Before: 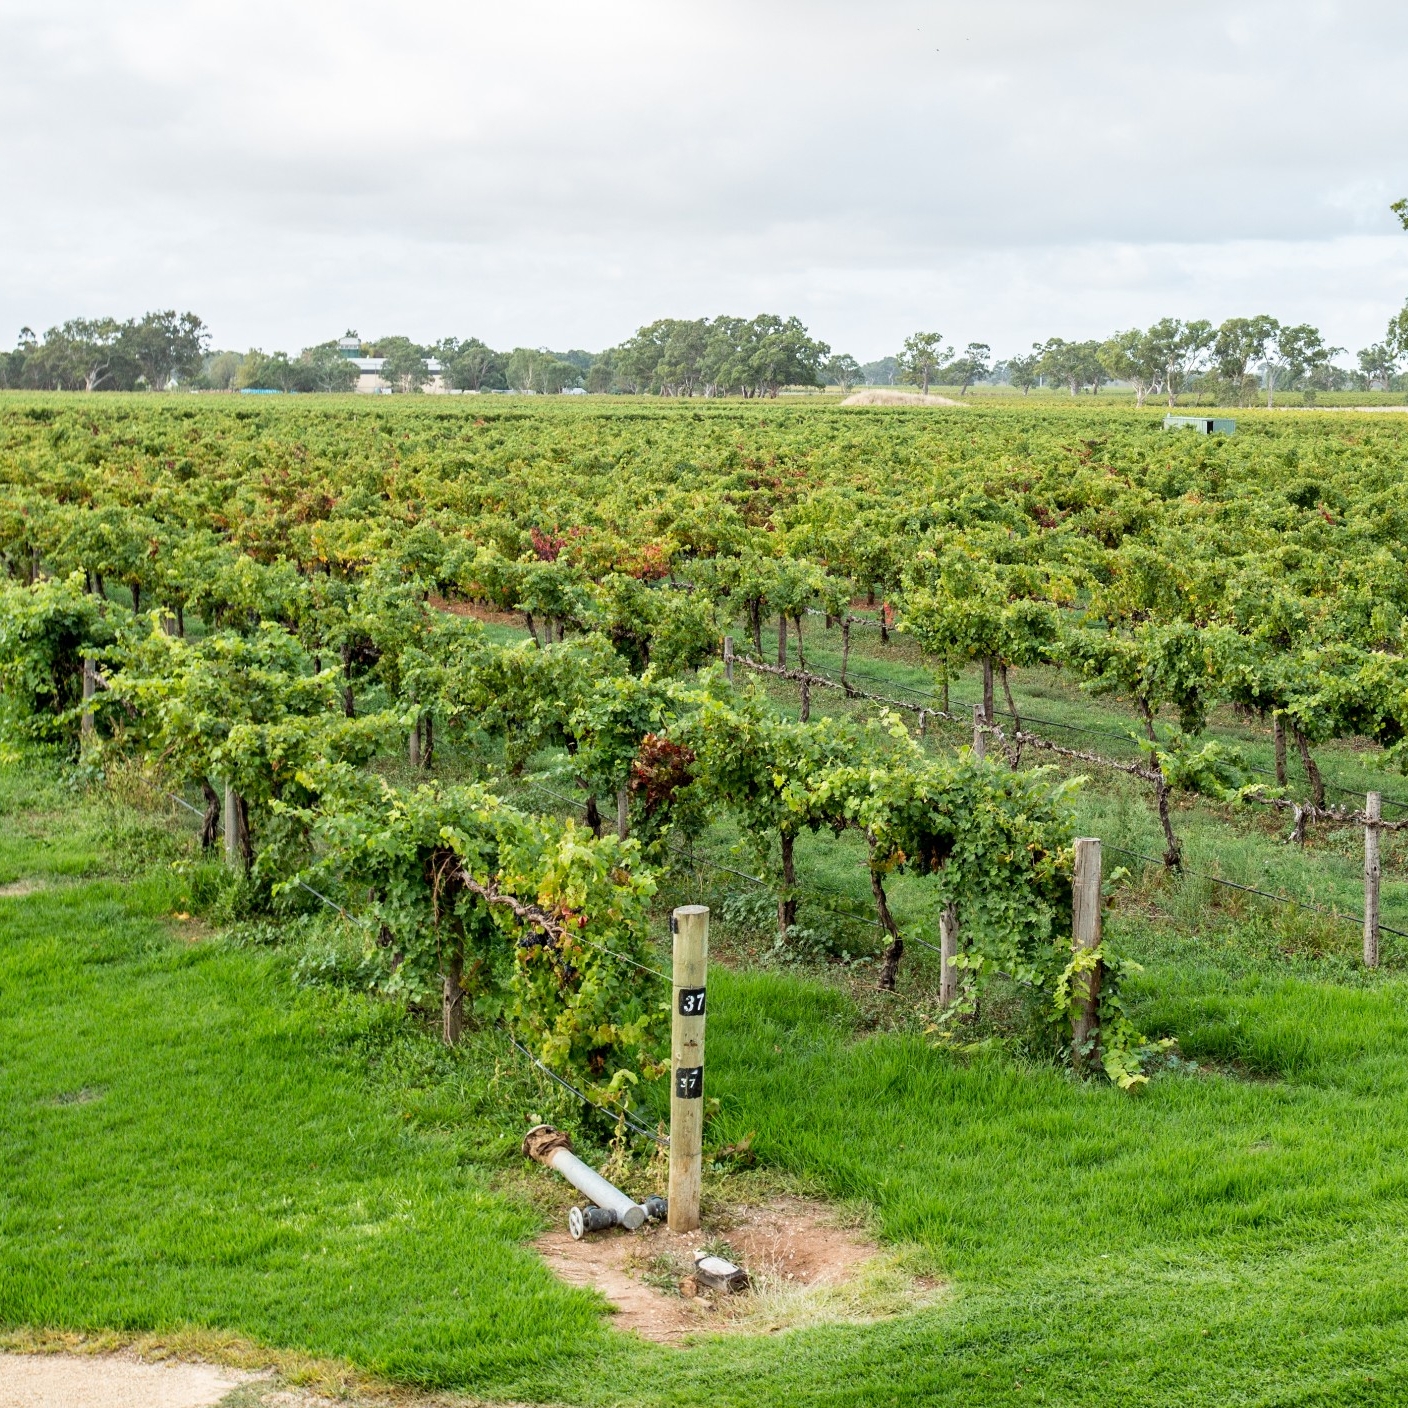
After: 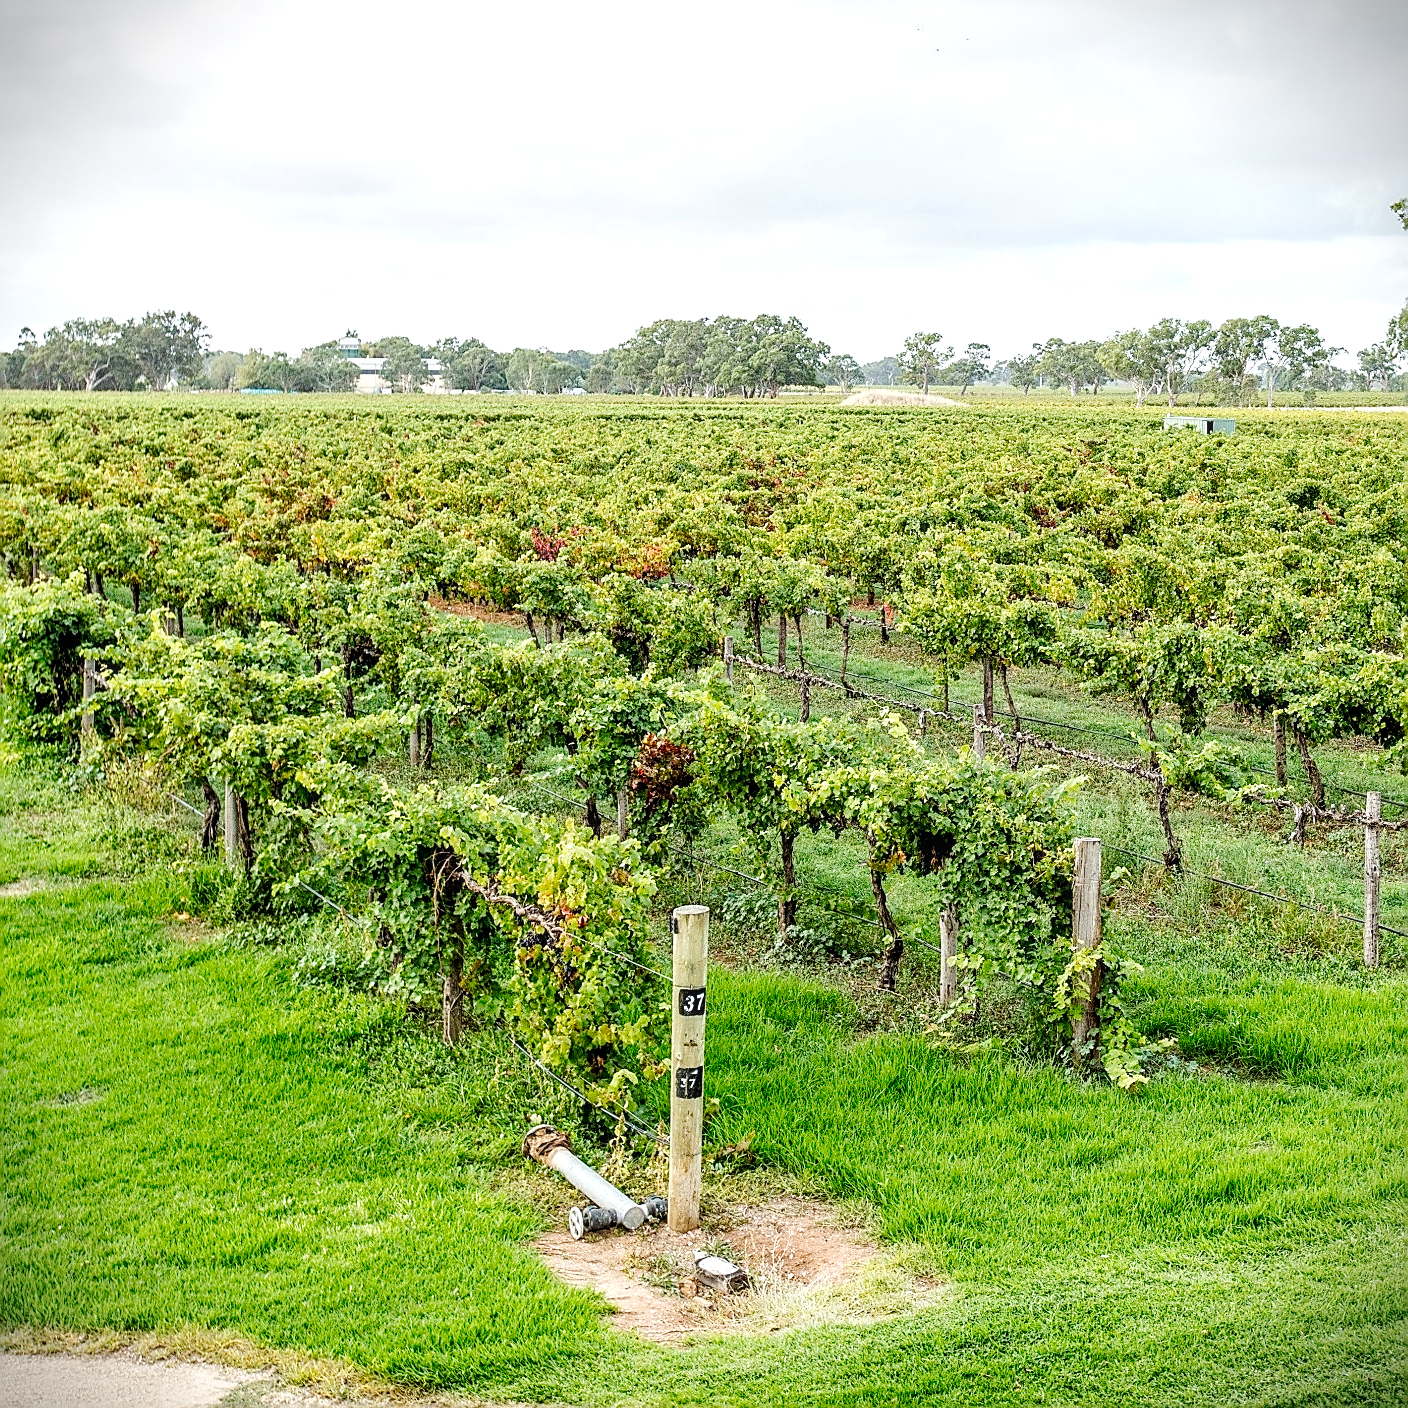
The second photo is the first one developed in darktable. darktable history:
local contrast: on, module defaults
exposure: exposure 0.298 EV, compensate highlight preservation false
tone curve: curves: ch0 [(0, 0) (0.037, 0.011) (0.131, 0.108) (0.279, 0.279) (0.476, 0.554) (0.617, 0.693) (0.704, 0.77) (0.813, 0.852) (0.916, 0.924) (1, 0.993)]; ch1 [(0, 0) (0.318, 0.278) (0.444, 0.427) (0.493, 0.492) (0.508, 0.502) (0.534, 0.529) (0.562, 0.563) (0.626, 0.662) (0.746, 0.764) (1, 1)]; ch2 [(0, 0) (0.316, 0.292) (0.381, 0.37) (0.423, 0.448) (0.476, 0.492) (0.502, 0.498) (0.522, 0.518) (0.533, 0.532) (0.586, 0.631) (0.634, 0.663) (0.7, 0.7) (0.861, 0.808) (1, 0.951)], preserve colors none
vignetting: fall-off start 100.31%, brightness -0.58, saturation -0.25, dithering 8-bit output
sharpen: radius 1.407, amount 1.238, threshold 0.731
